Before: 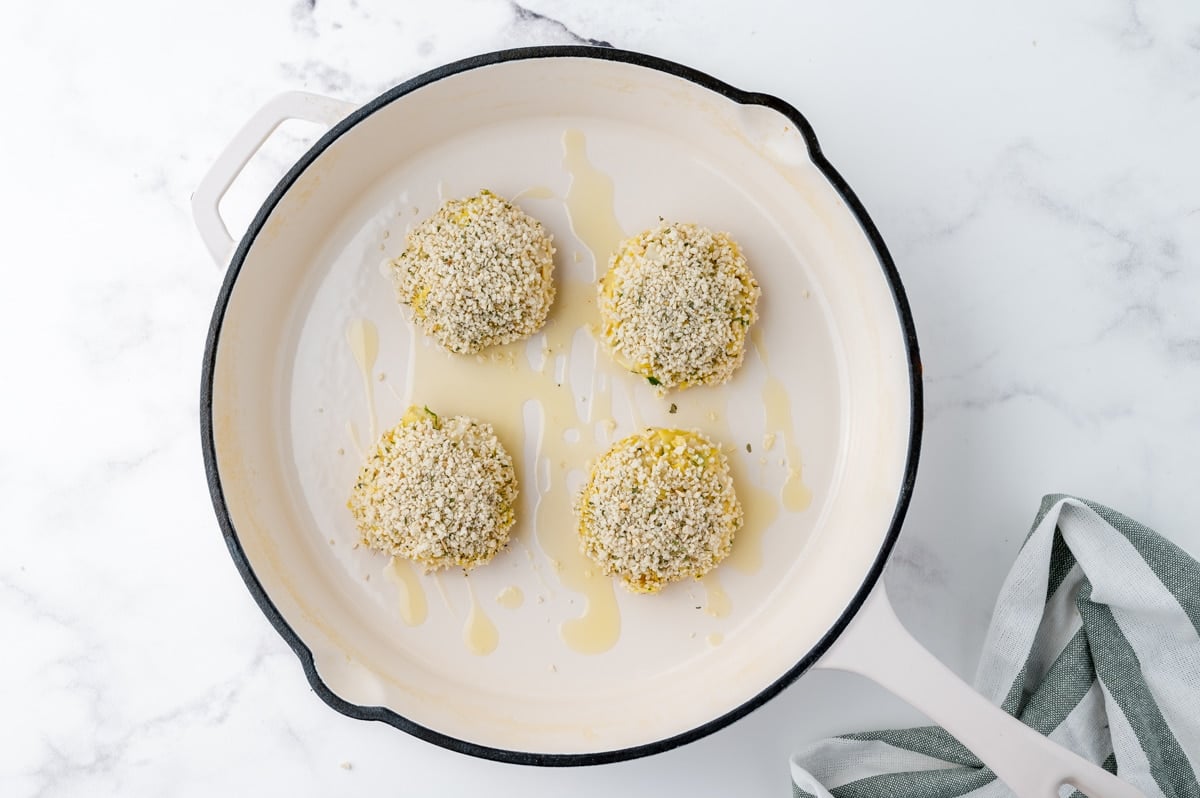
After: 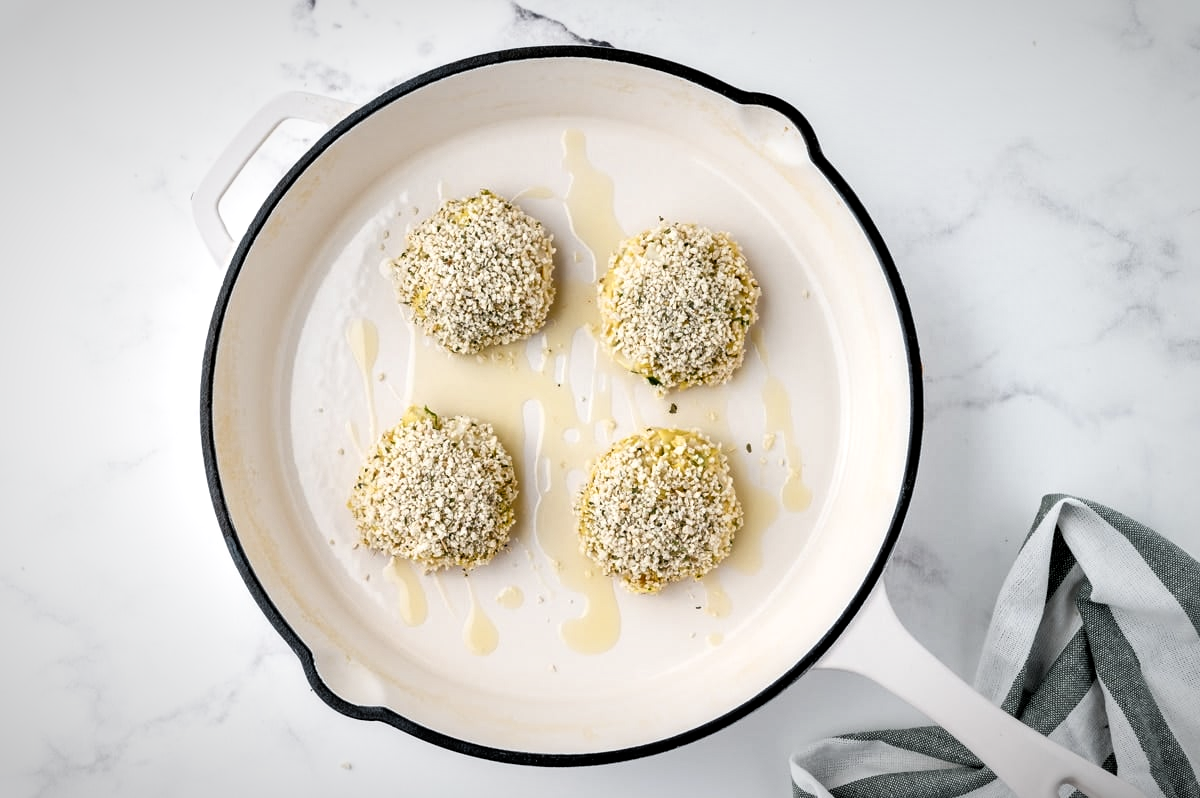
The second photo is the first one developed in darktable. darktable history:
filmic rgb: black relative exposure -6.4 EV, white relative exposure 2.43 EV, threshold 5.97 EV, target white luminance 99.938%, hardness 5.29, latitude 0.312%, contrast 1.421, highlights saturation mix 2.56%, enable highlight reconstruction true
exposure: exposure -0.153 EV, compensate exposure bias true, compensate highlight preservation false
local contrast: mode bilateral grid, contrast 20, coarseness 49, detail 159%, midtone range 0.2
vignetting: fall-off start 67.62%, fall-off radius 67%, brightness -0.415, saturation -0.291, automatic ratio true
